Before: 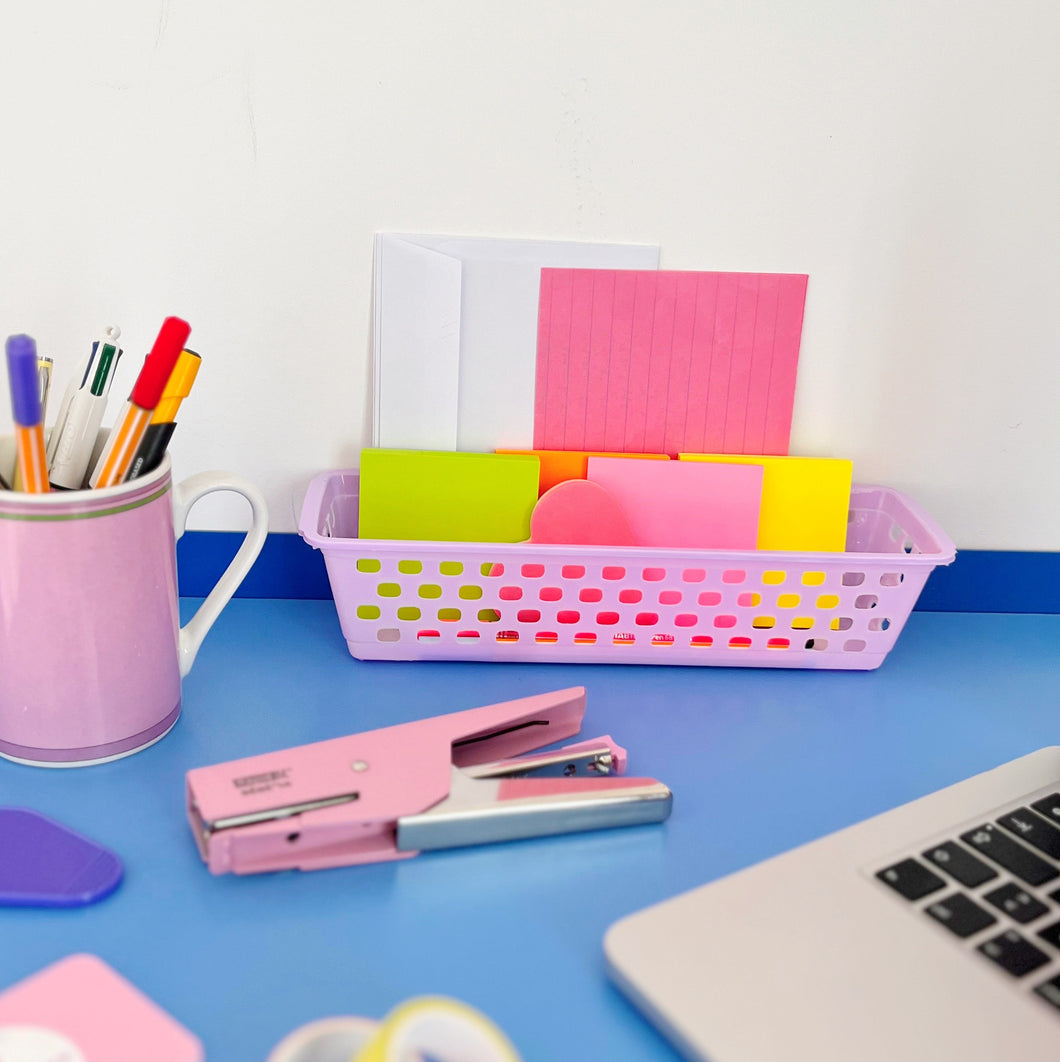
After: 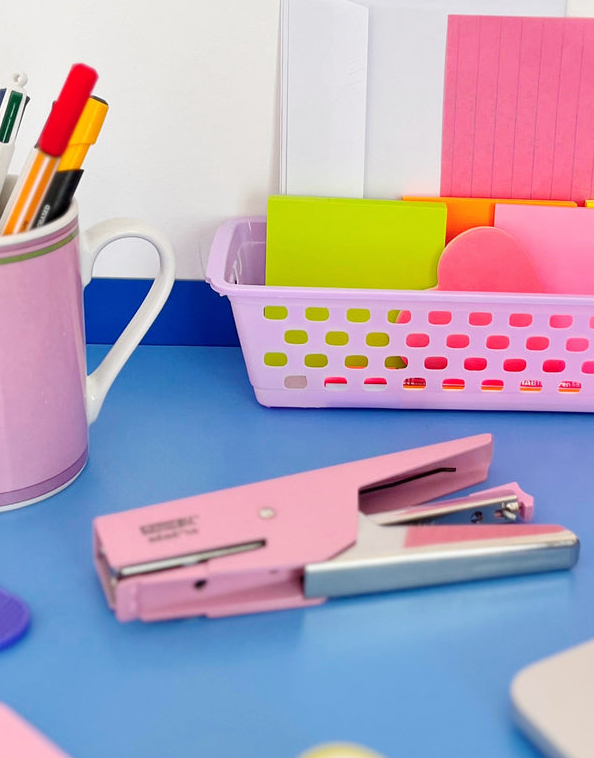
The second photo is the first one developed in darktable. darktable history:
crop: left 8.83%, top 23.851%, right 35.05%, bottom 4.768%
